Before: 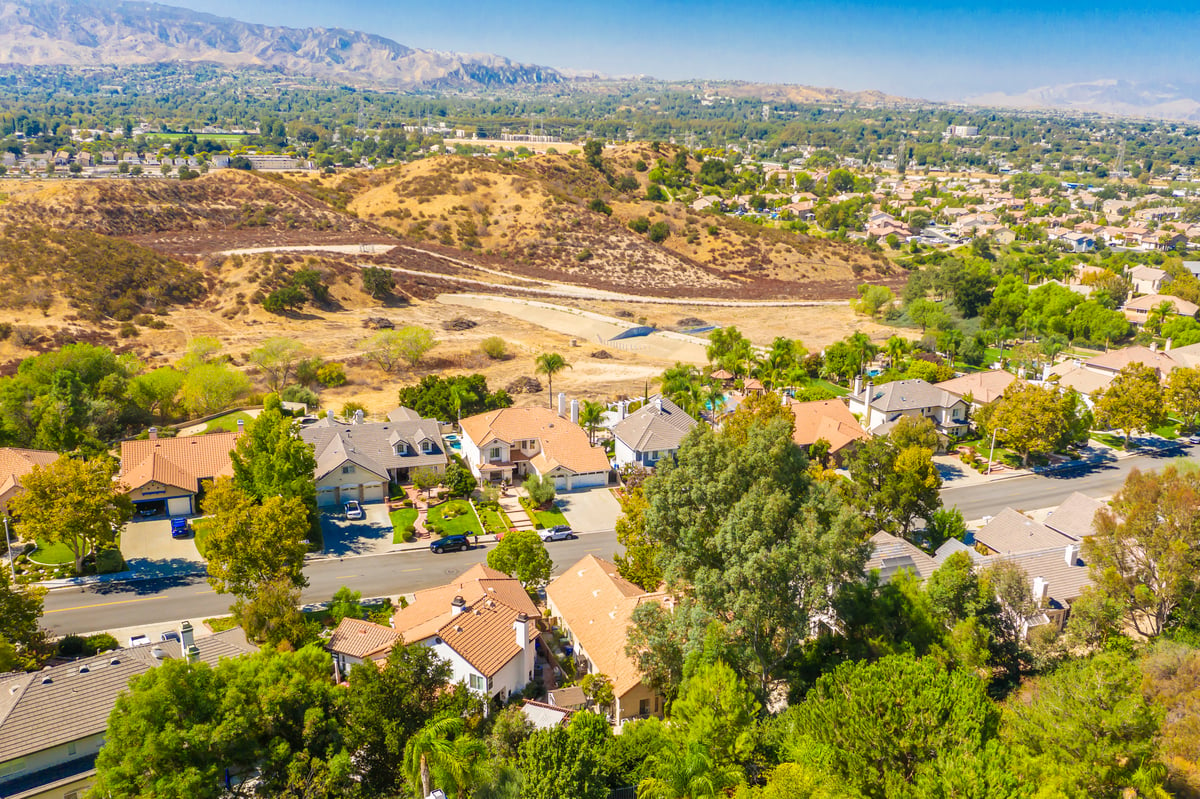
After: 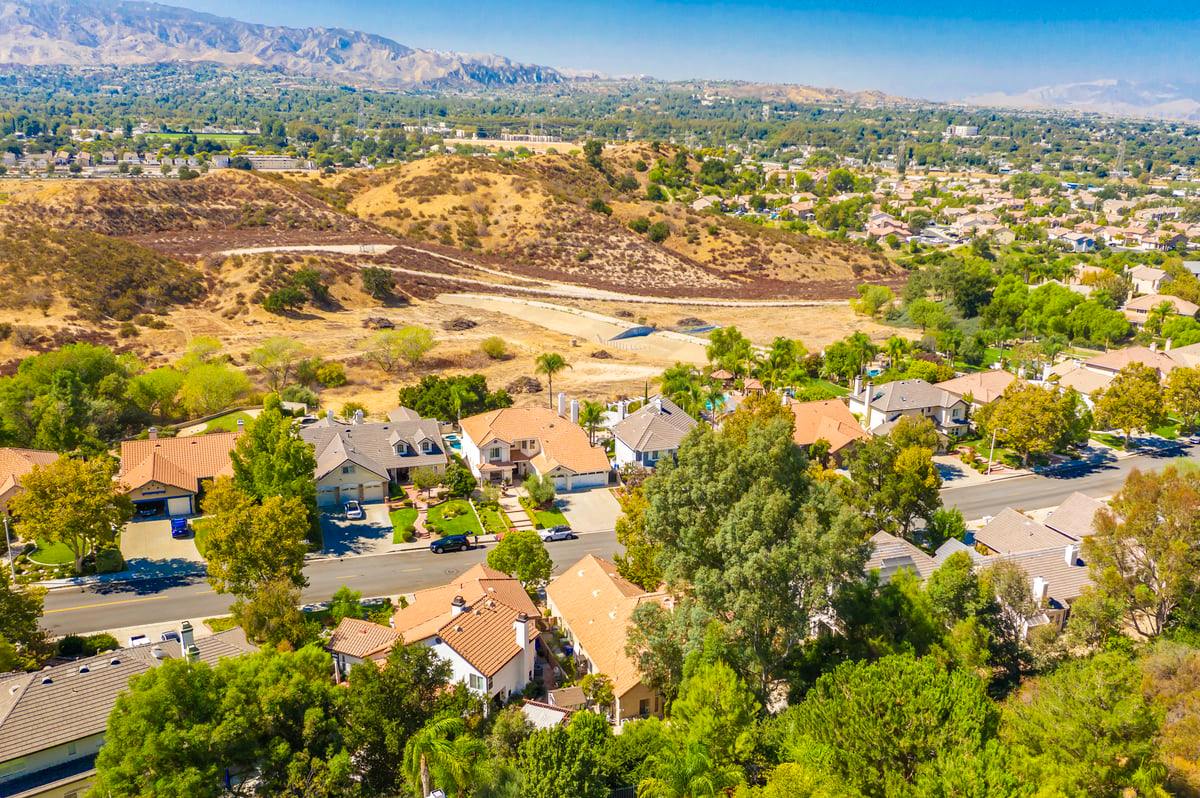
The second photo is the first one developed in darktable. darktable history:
crop: bottom 0.078%
haze removal: compatibility mode true, adaptive false
exposure: compensate exposure bias true, compensate highlight preservation false
